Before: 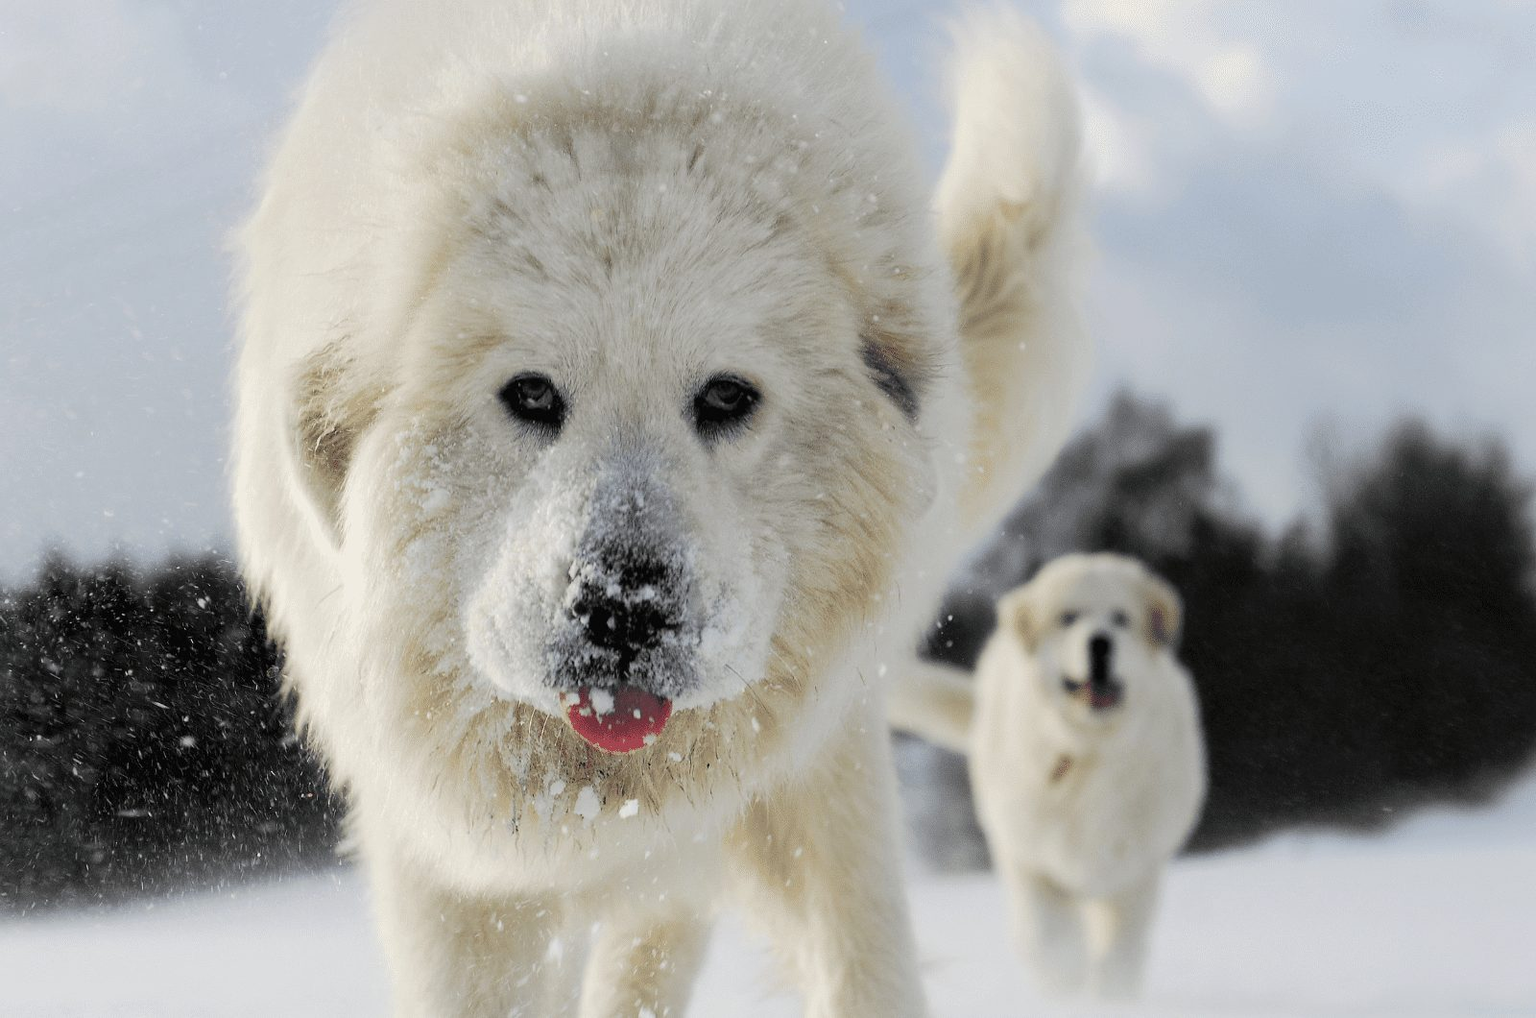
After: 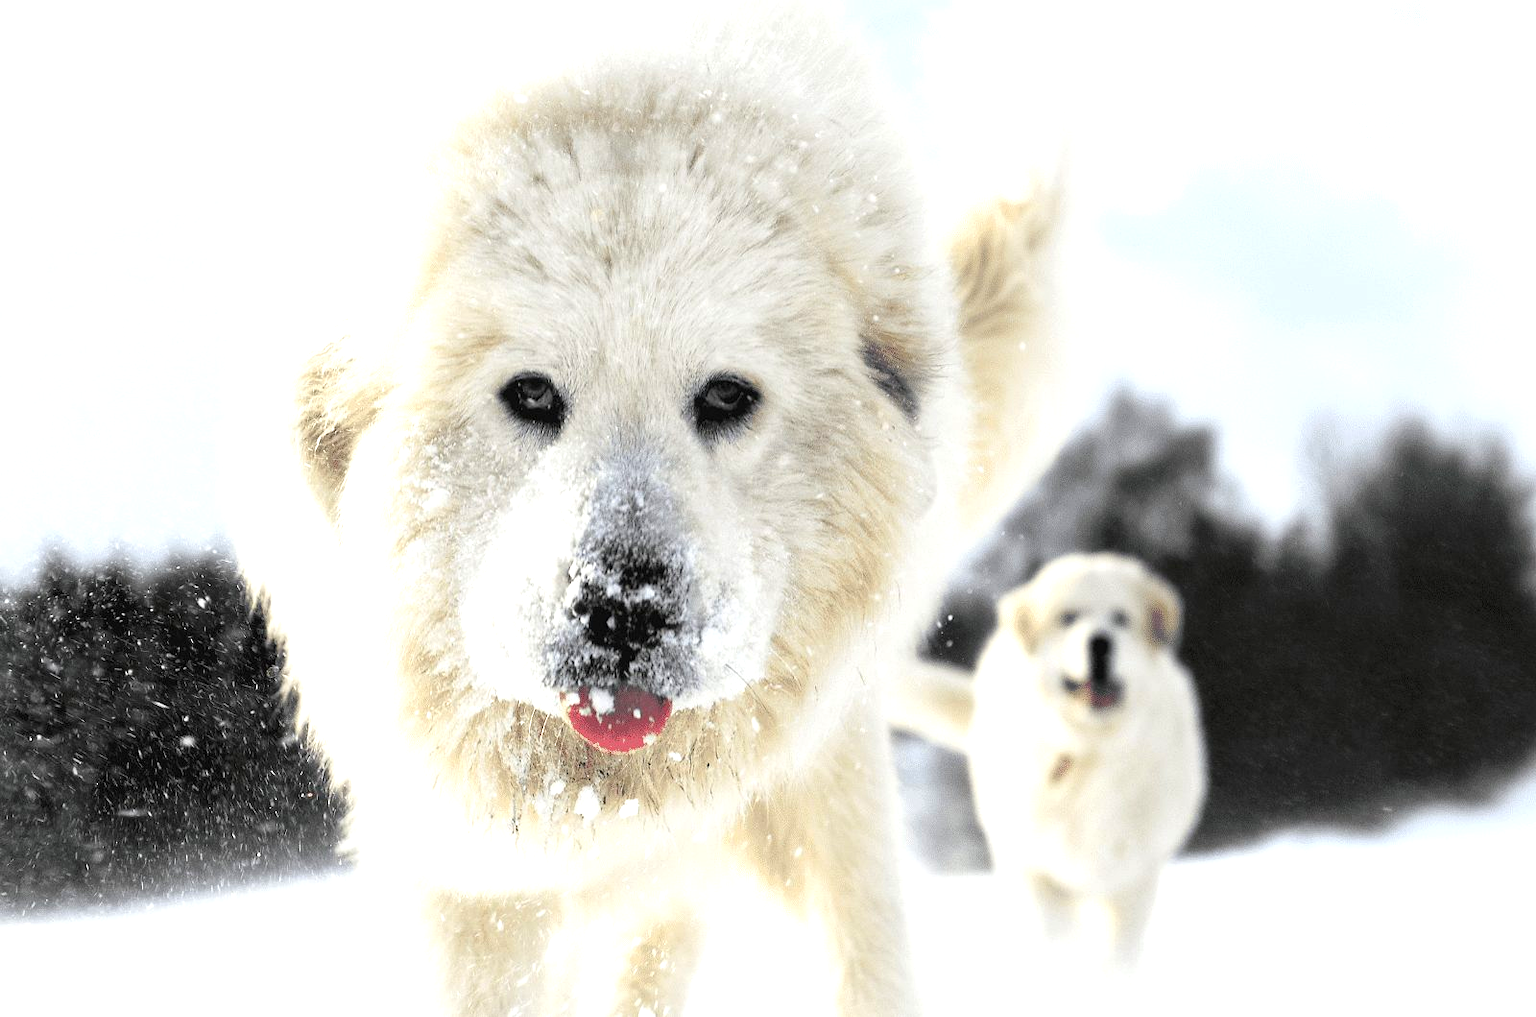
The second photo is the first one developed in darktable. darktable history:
exposure: exposure 1.061 EV, compensate exposure bias true, compensate highlight preservation false
